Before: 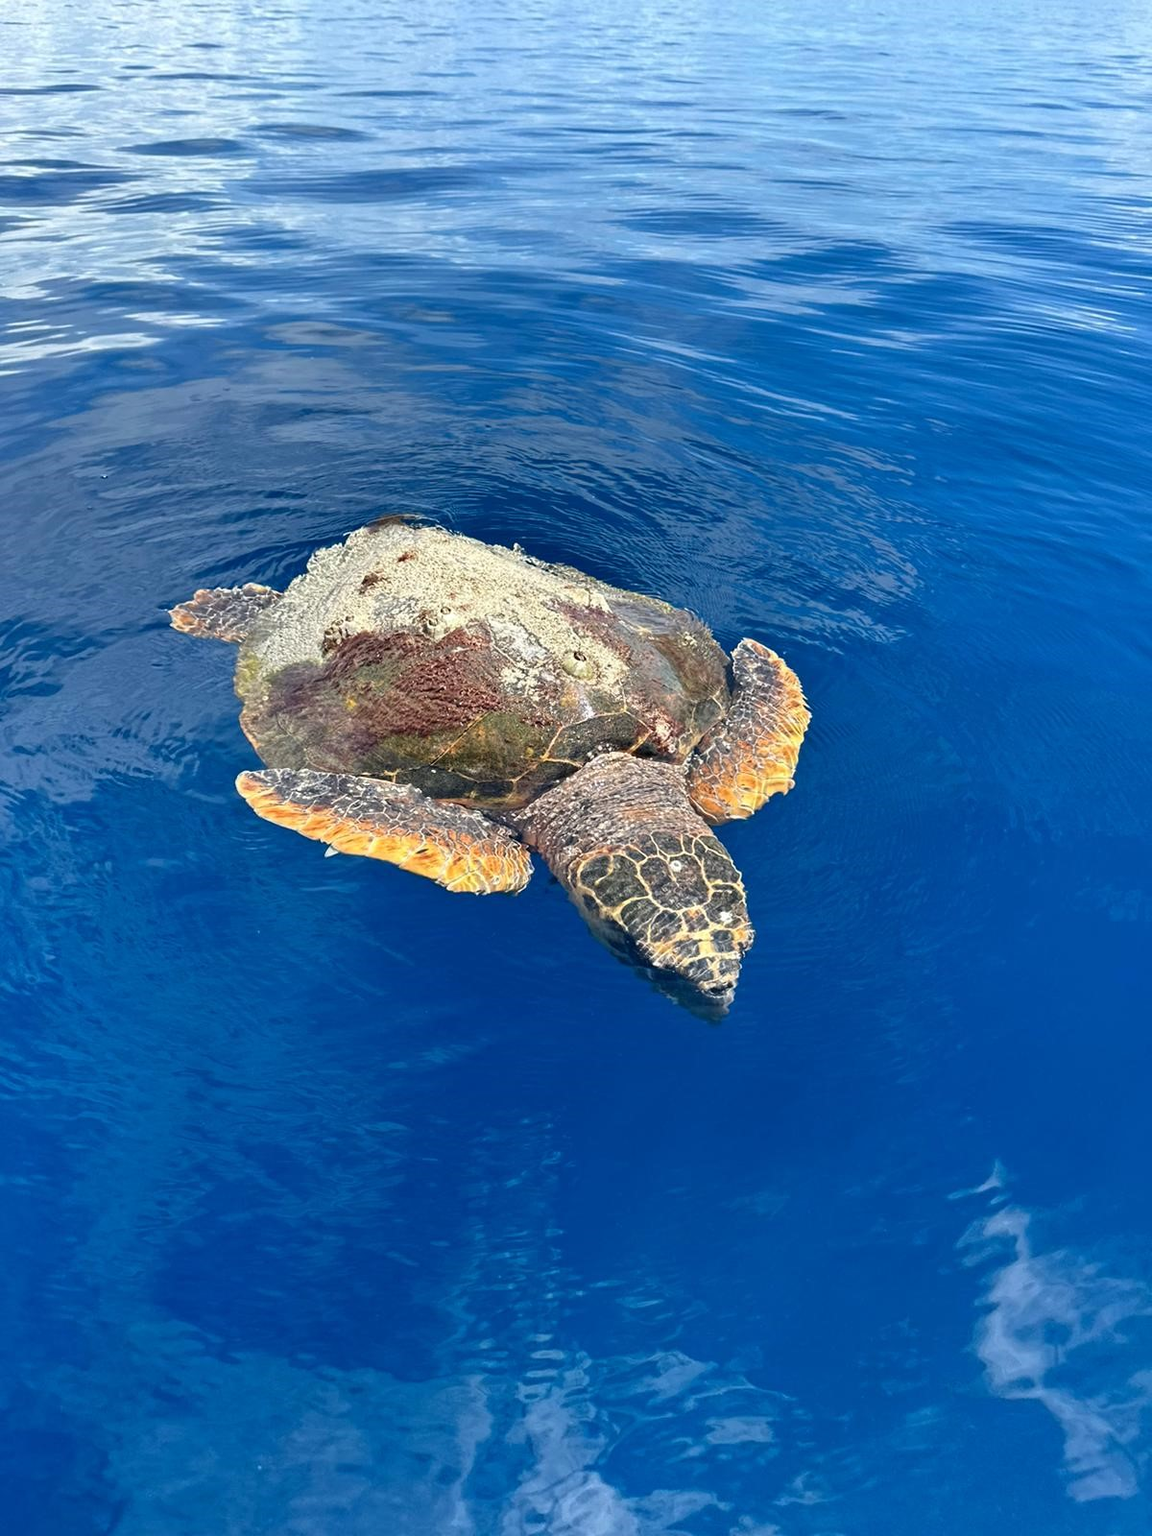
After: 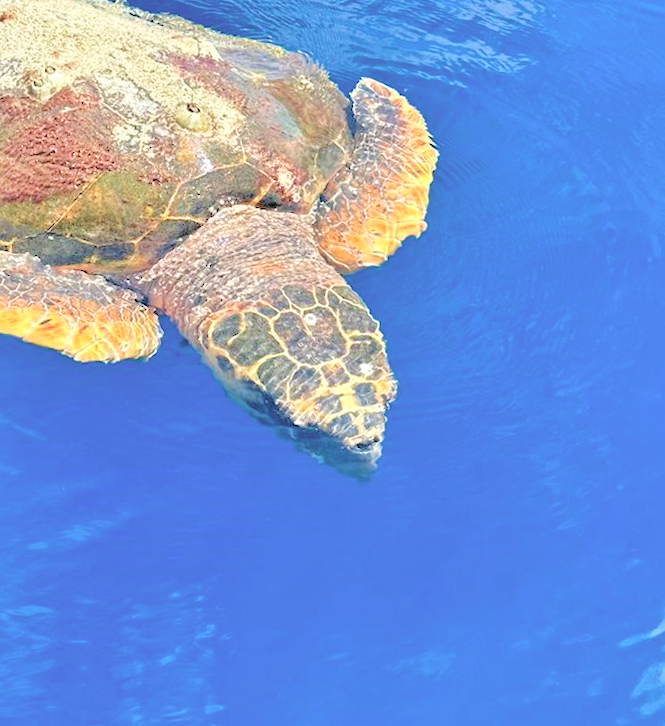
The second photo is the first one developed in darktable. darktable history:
crop: left 35.03%, top 36.625%, right 14.663%, bottom 20.057%
tone equalizer: -7 EV 0.15 EV, -6 EV 0.6 EV, -5 EV 1.15 EV, -4 EV 1.33 EV, -3 EV 1.15 EV, -2 EV 0.6 EV, -1 EV 0.15 EV, mask exposure compensation -0.5 EV
contrast brightness saturation: brightness 0.28
rotate and perspective: rotation -4.2°, shear 0.006, automatic cropping off
velvia: strength 40%
